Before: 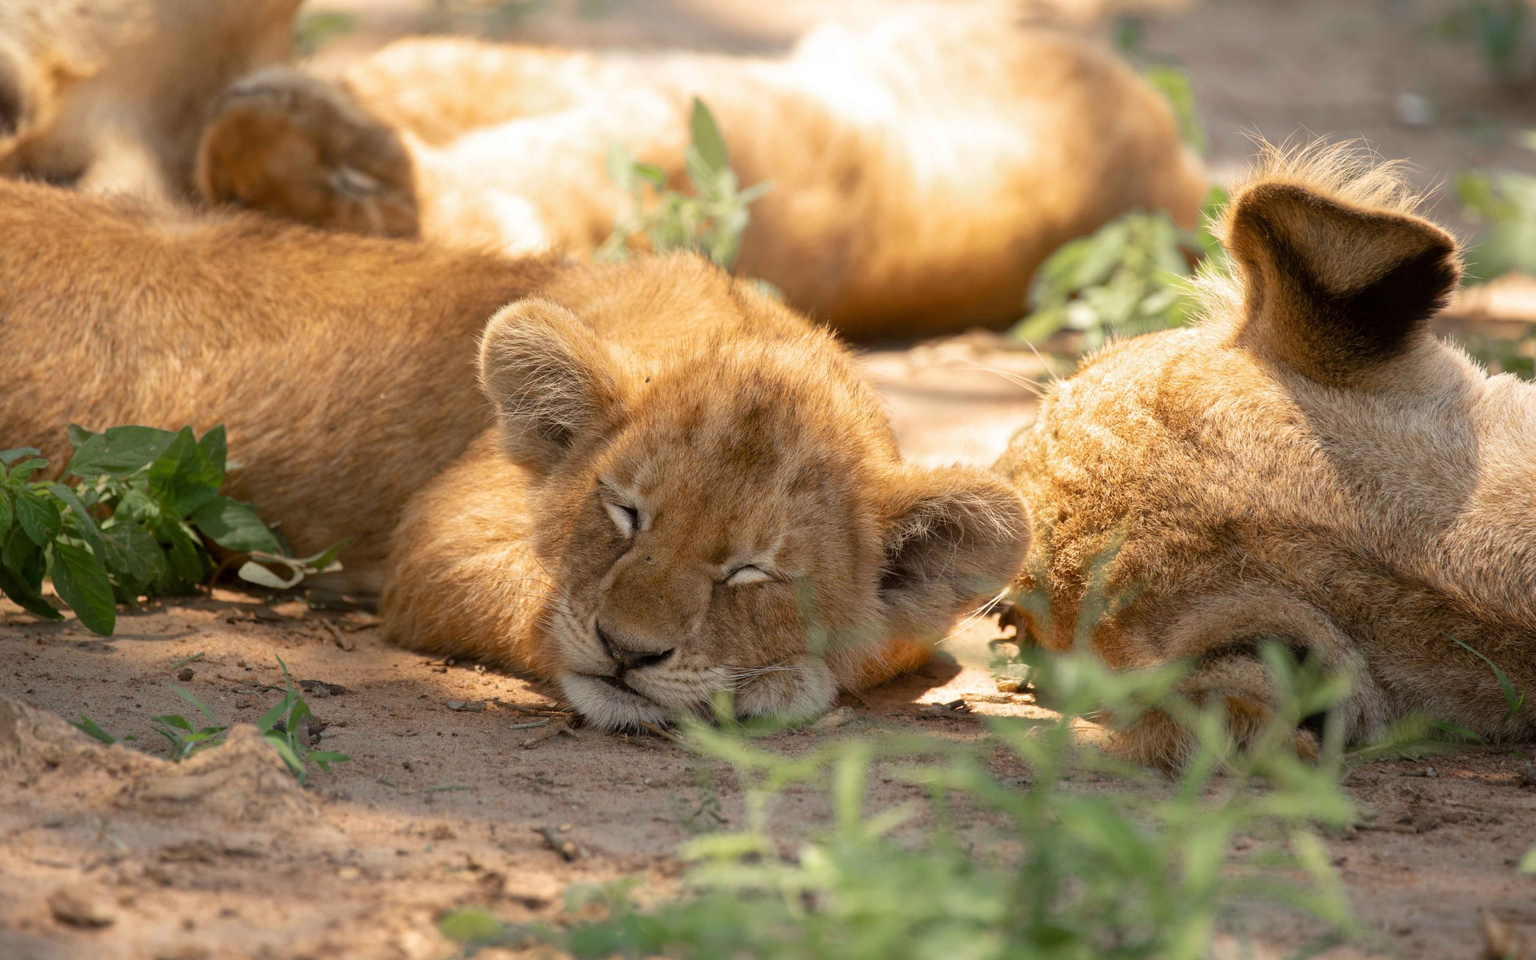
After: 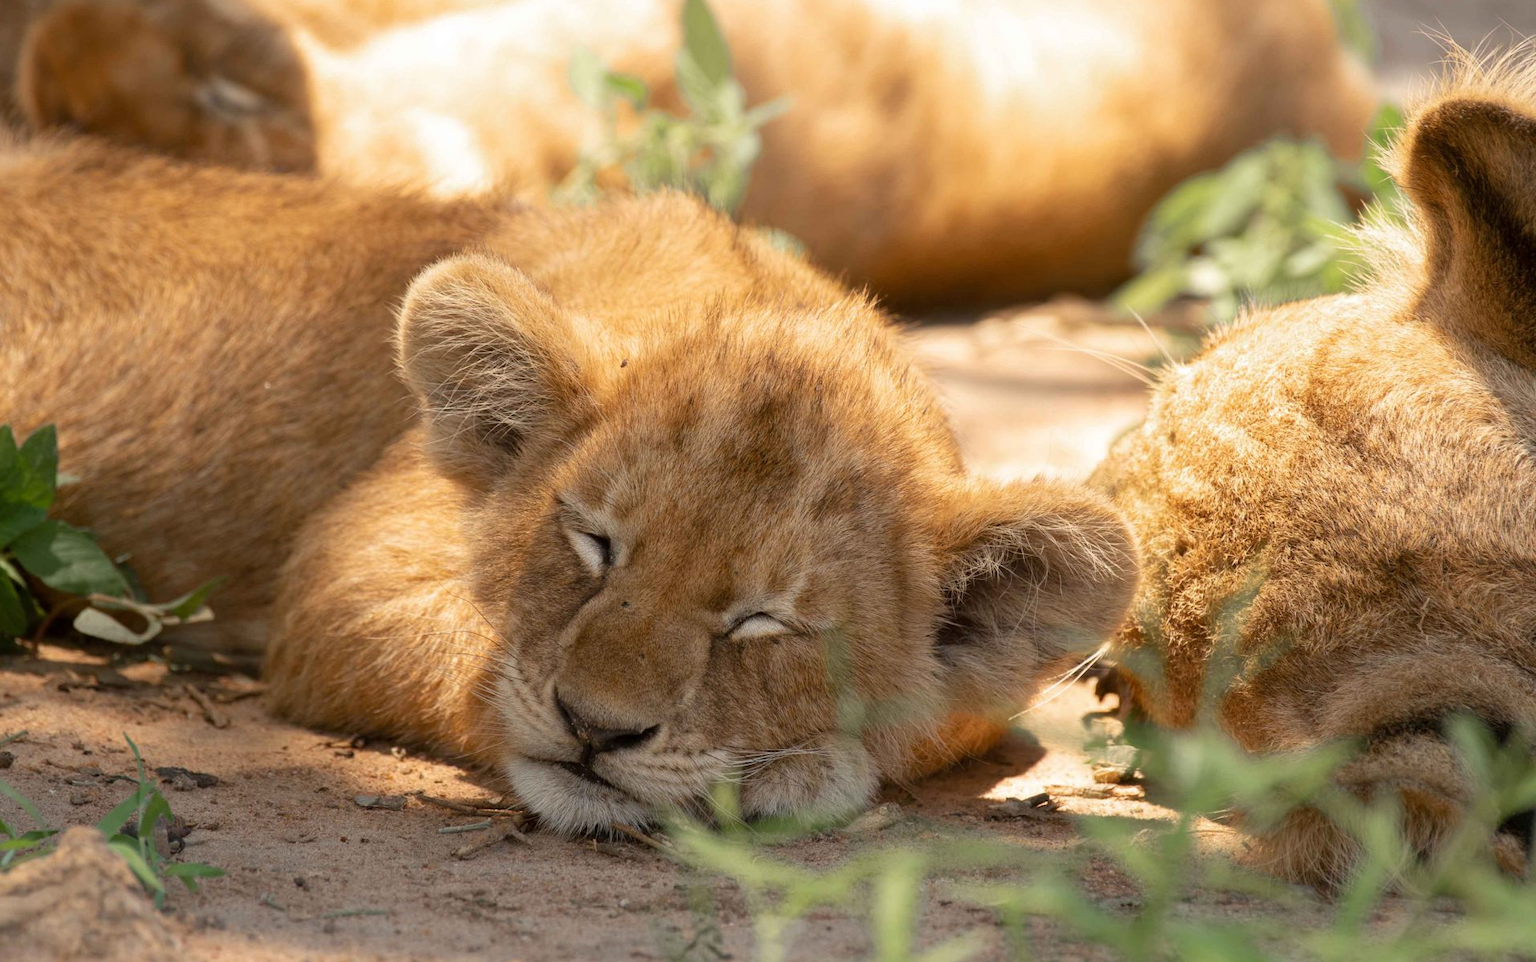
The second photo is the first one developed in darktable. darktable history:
crop and rotate: left 11.987%, top 11.435%, right 13.582%, bottom 13.878%
